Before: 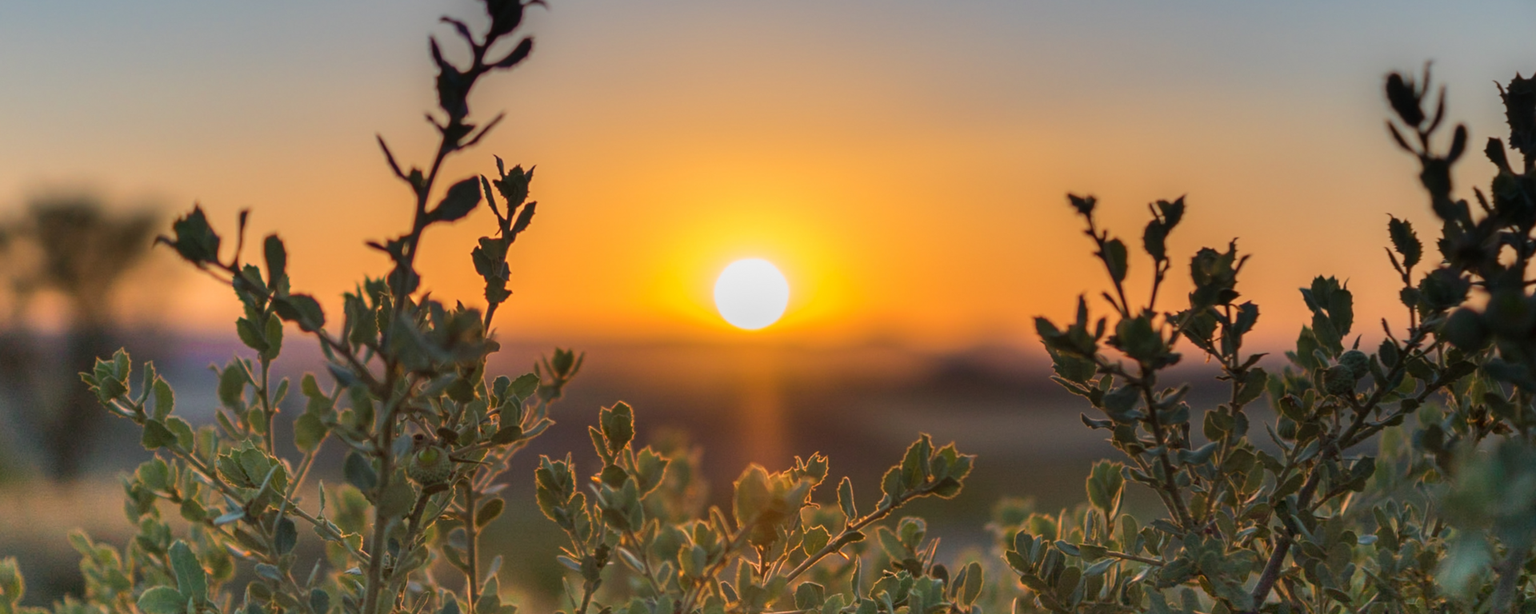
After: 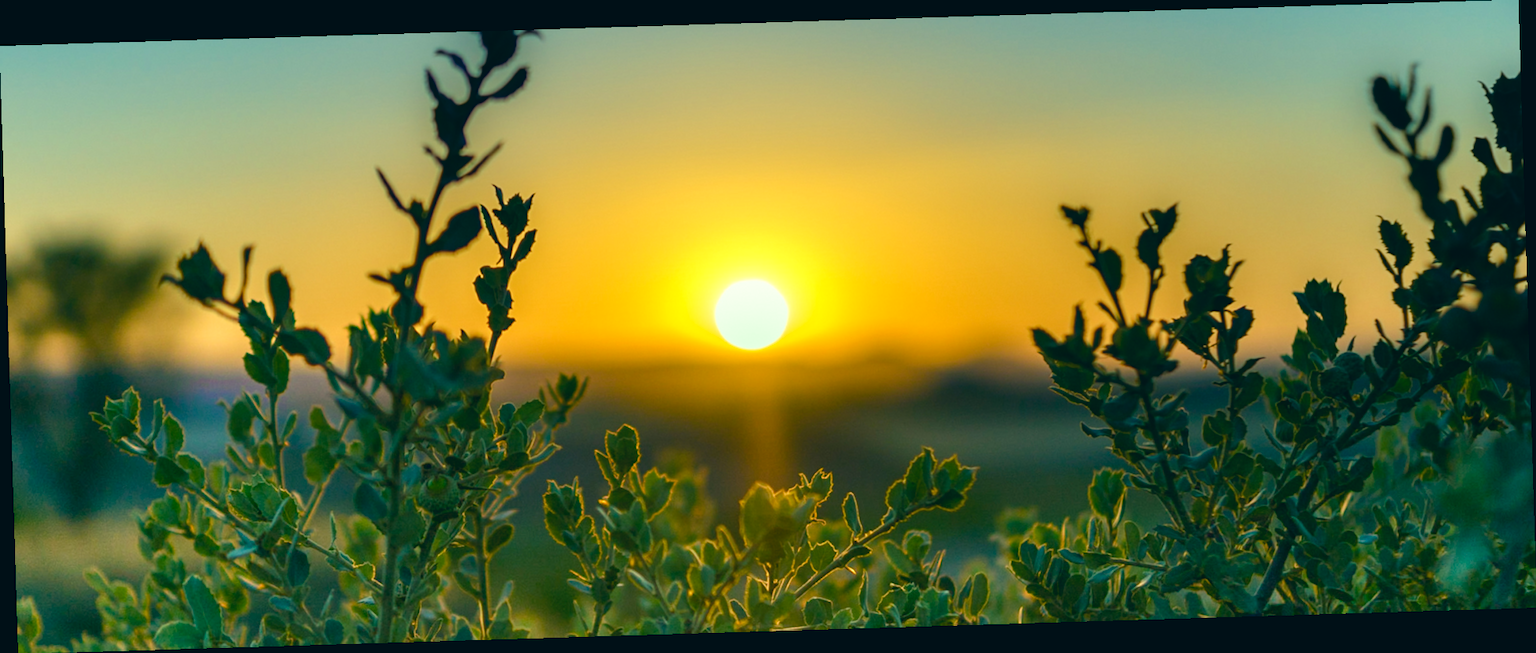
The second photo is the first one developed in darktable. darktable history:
color correction: highlights a* -20.08, highlights b* 9.8, shadows a* -20.4, shadows b* -10.76
color balance: output saturation 98.5%
color balance rgb: shadows lift › chroma 1%, shadows lift › hue 217.2°, power › hue 310.8°, highlights gain › chroma 2%, highlights gain › hue 44.4°, global offset › luminance 0.25%, global offset › hue 171.6°, perceptual saturation grading › global saturation 14.09%, perceptual saturation grading › highlights -30%, perceptual saturation grading › shadows 50.67%, global vibrance 25%, contrast 20%
rotate and perspective: rotation -1.75°, automatic cropping off
